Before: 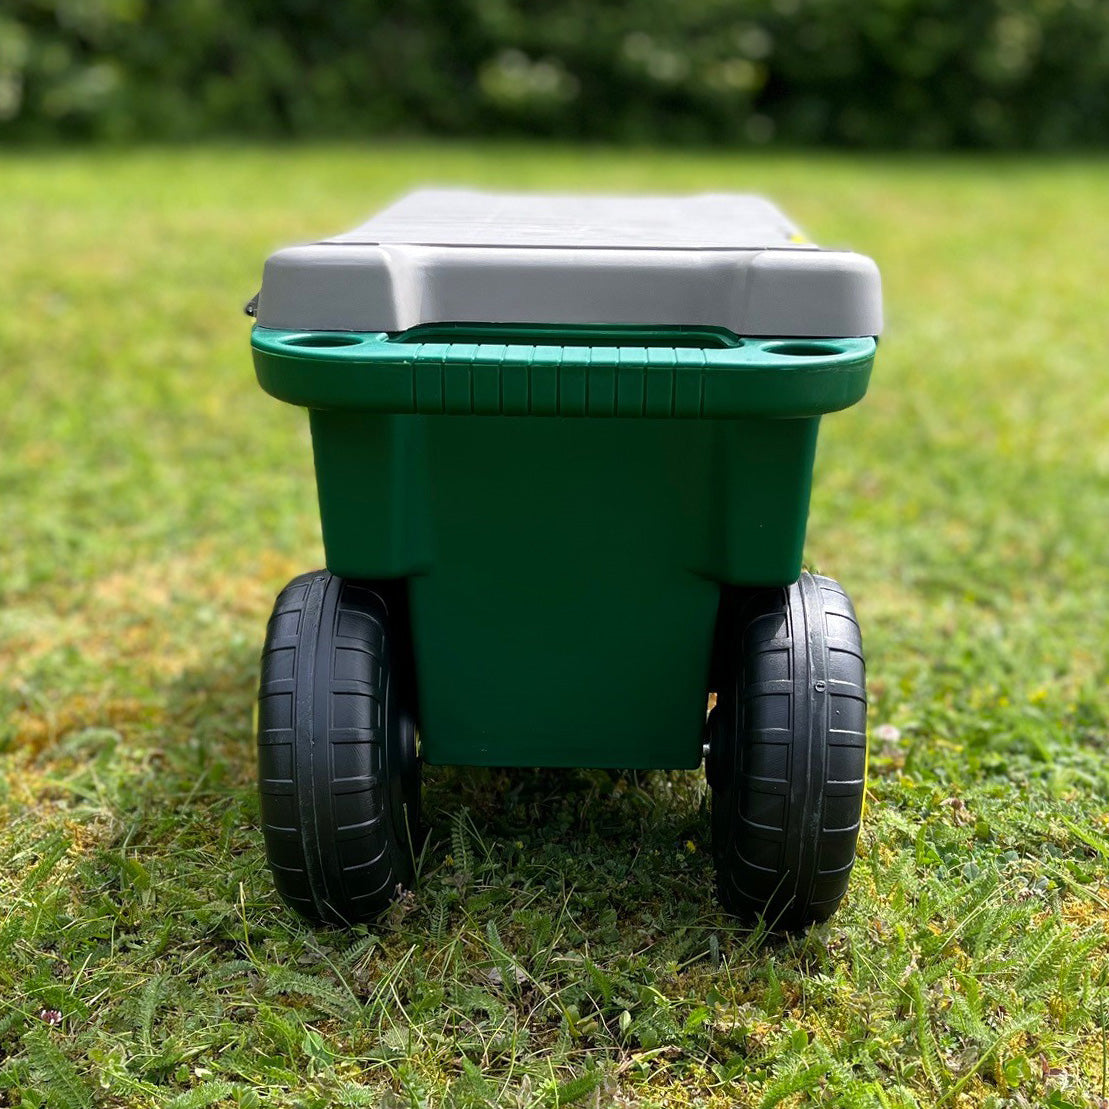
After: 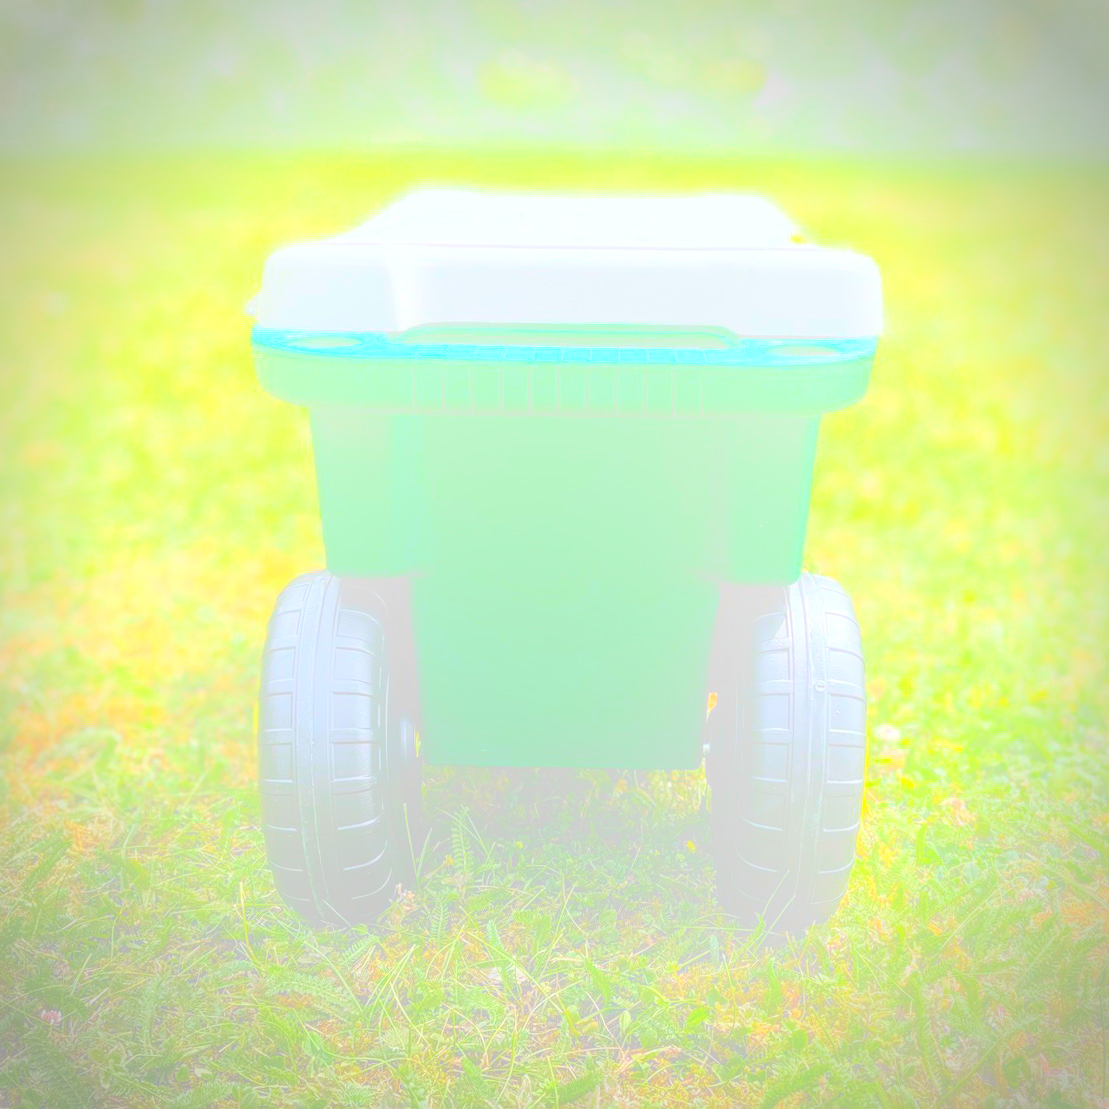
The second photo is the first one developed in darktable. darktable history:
vignetting: unbound false
local contrast: highlights 0%, shadows 0%, detail 133%
contrast brightness saturation: contrast 0.04, saturation 0.16
sharpen: amount 0.2
bloom: size 85%, threshold 5%, strength 85%
white balance: red 0.978, blue 0.999
exposure: exposure 0.426 EV, compensate highlight preservation false
tone curve: curves: ch0 [(0, 0) (0.003, 0.014) (0.011, 0.014) (0.025, 0.022) (0.044, 0.041) (0.069, 0.063) (0.1, 0.086) (0.136, 0.118) (0.177, 0.161) (0.224, 0.211) (0.277, 0.262) (0.335, 0.323) (0.399, 0.384) (0.468, 0.459) (0.543, 0.54) (0.623, 0.624) (0.709, 0.711) (0.801, 0.796) (0.898, 0.879) (1, 1)], preserve colors none
